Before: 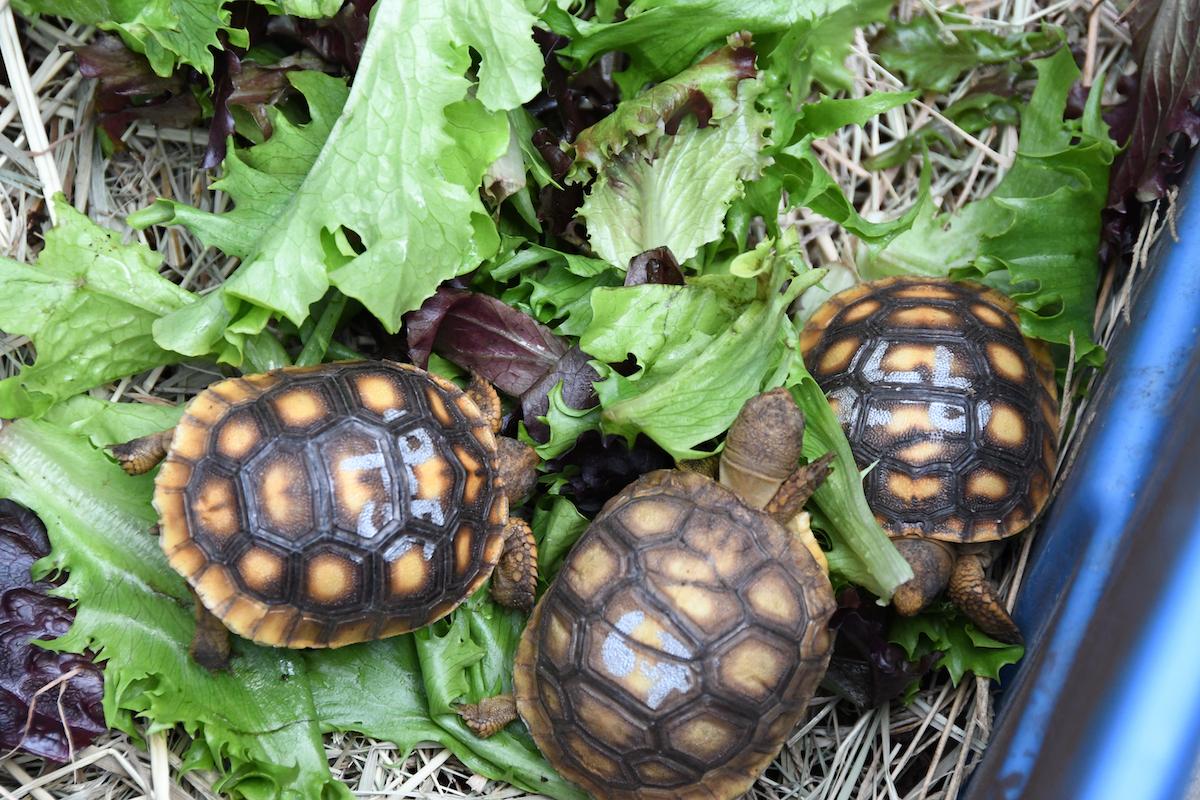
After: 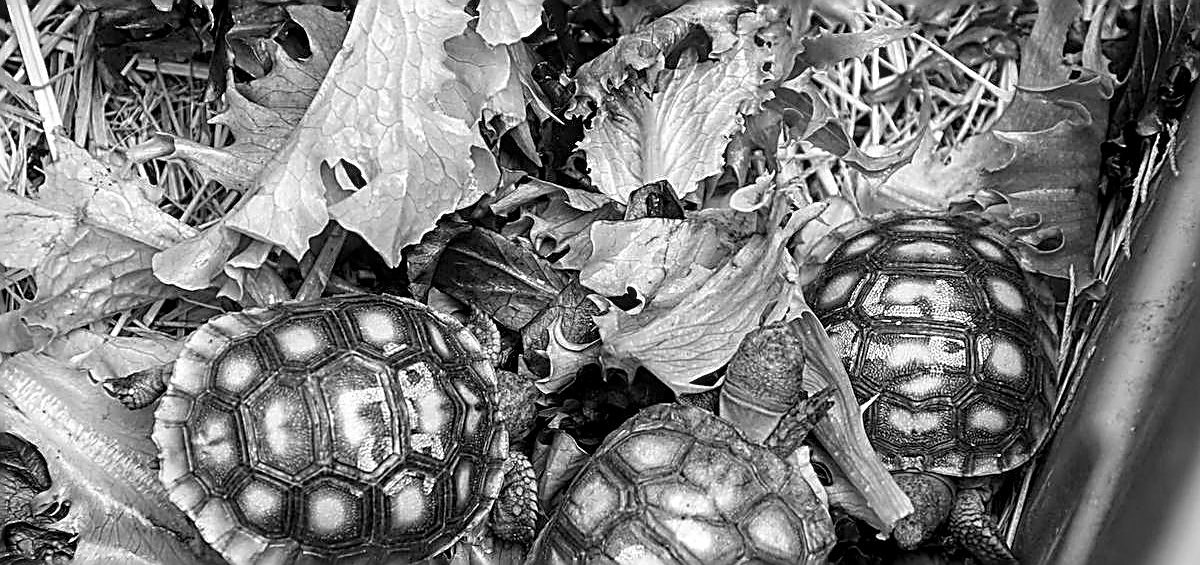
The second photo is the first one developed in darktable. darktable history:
local contrast: detail 144%
monochrome: size 1
sharpen: amount 1.861
vignetting: fall-off start 91.19%
crop and rotate: top 8.293%, bottom 20.996%
color balance rgb: perceptual saturation grading › global saturation 20%, perceptual saturation grading › highlights -25%, perceptual saturation grading › shadows 25%
